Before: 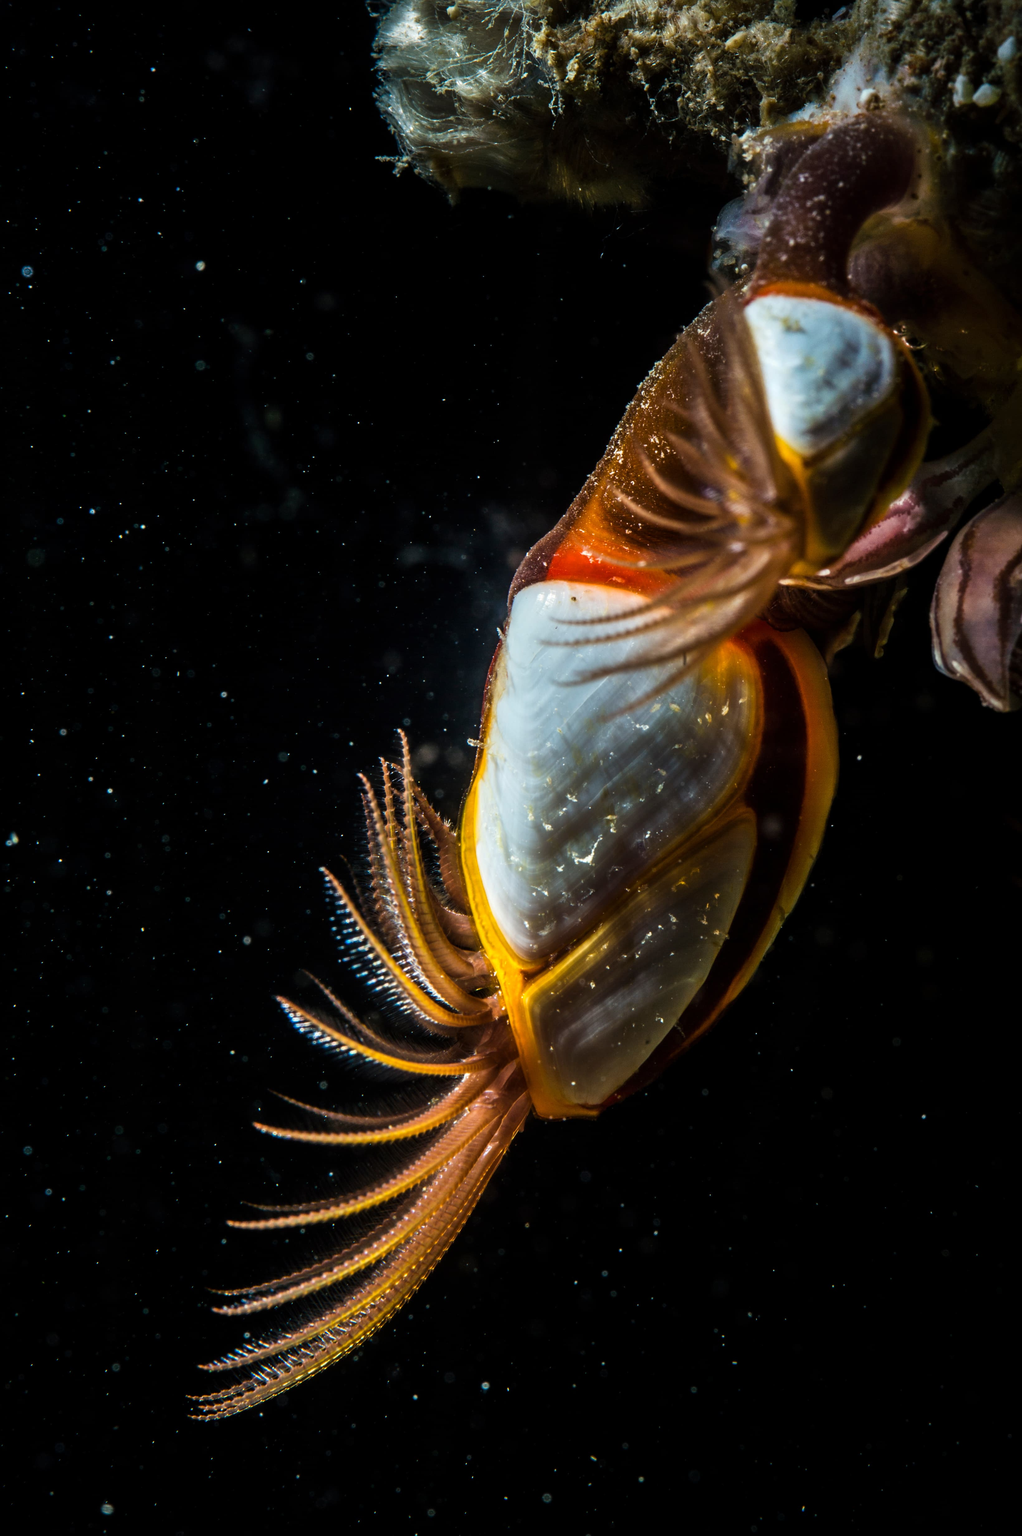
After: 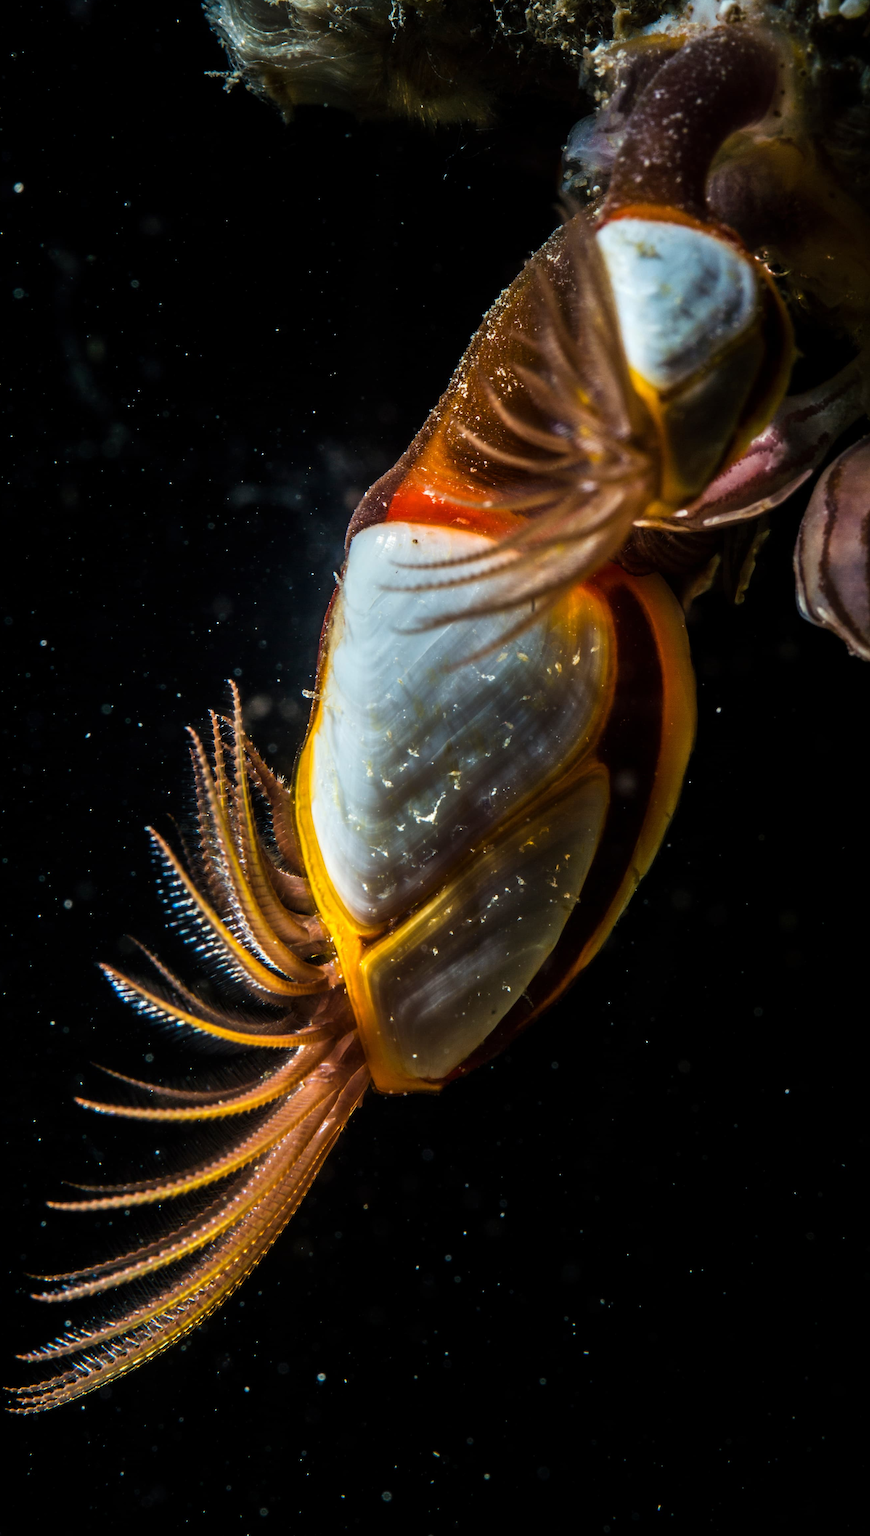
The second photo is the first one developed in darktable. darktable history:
crop and rotate: left 17.949%, top 5.835%, right 1.812%
